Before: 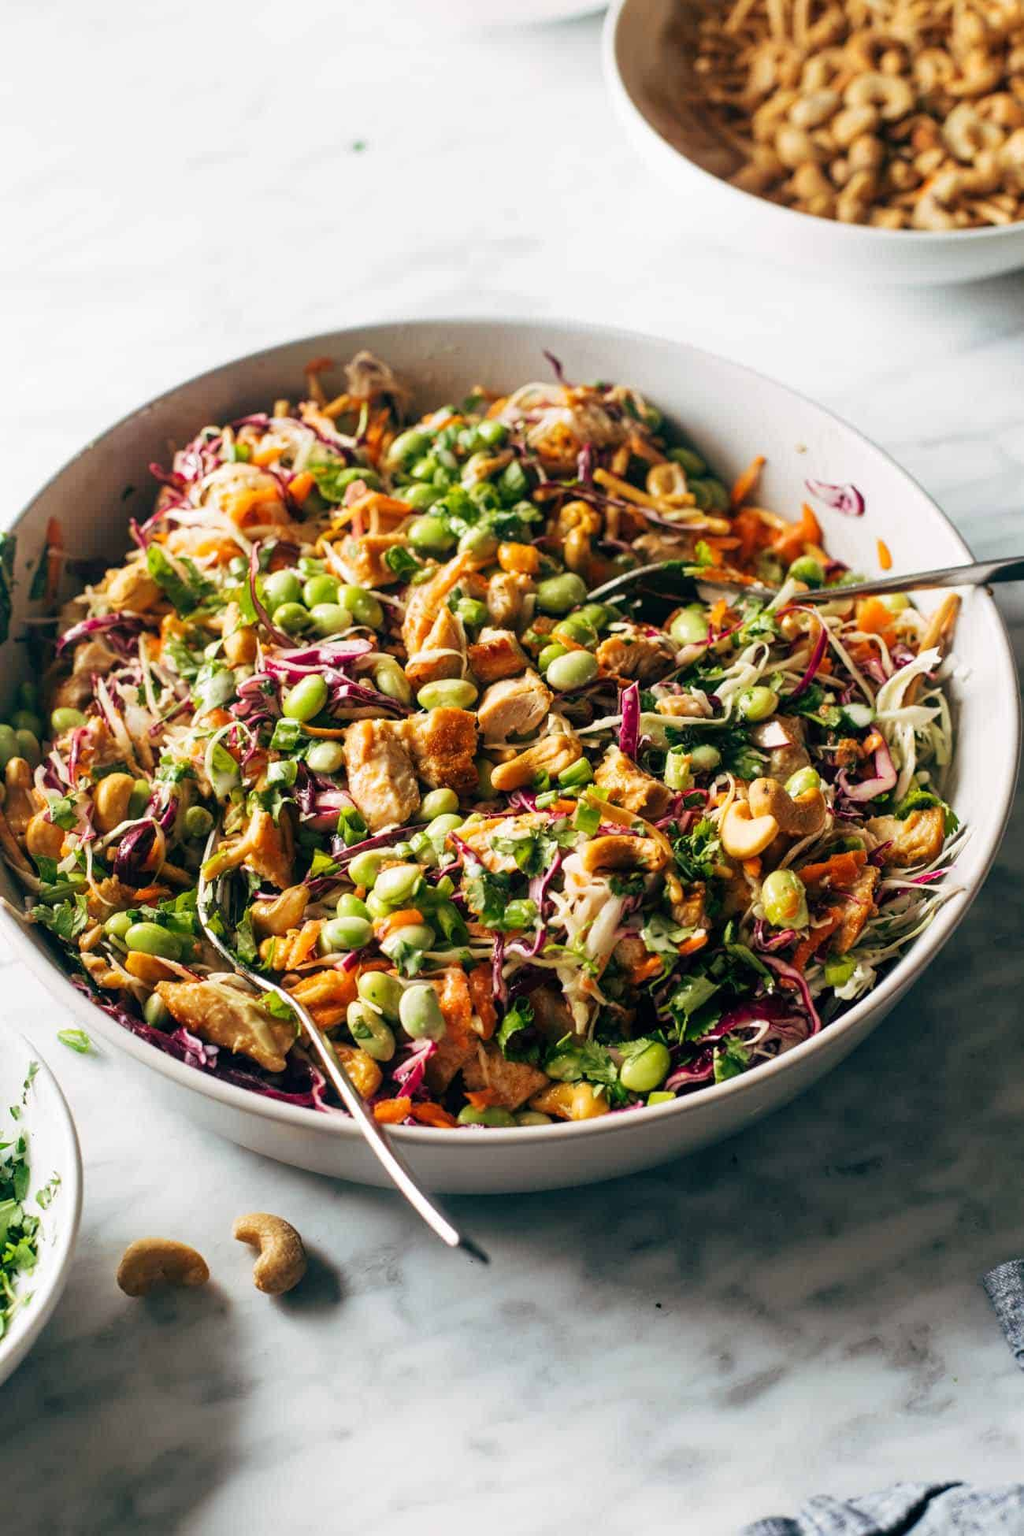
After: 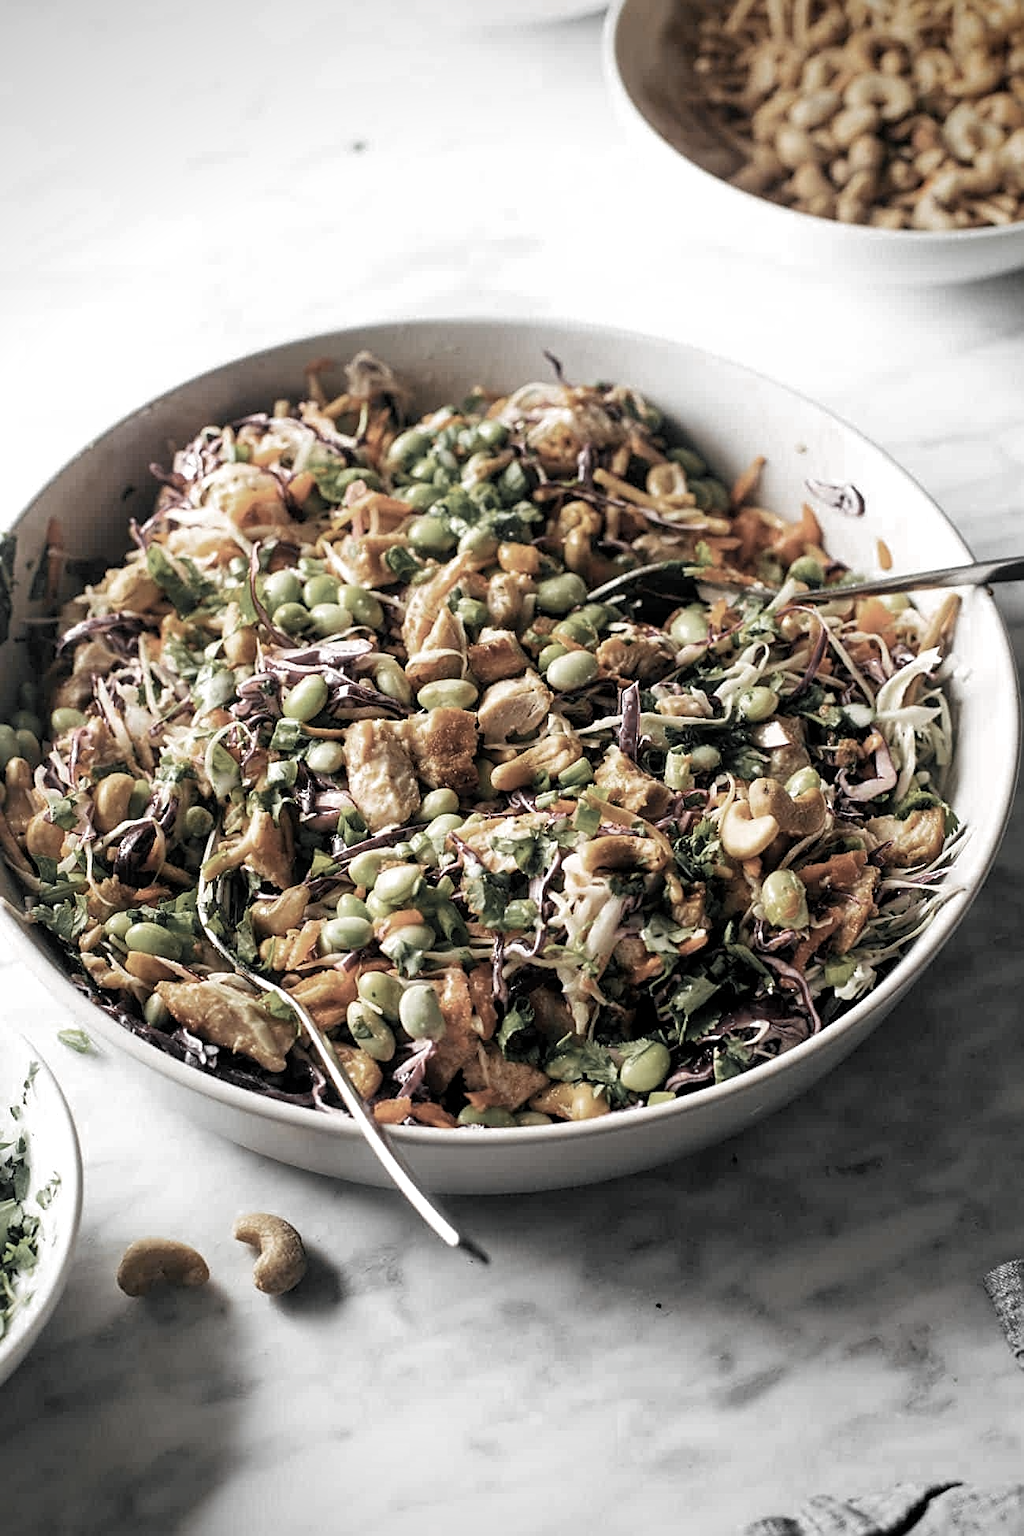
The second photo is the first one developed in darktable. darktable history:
sharpen: on, module defaults
vignetting: saturation 0.387
exposure: black level correction 0.002, exposure 0.148 EV, compensate highlight preservation false
color zones: curves: ch0 [(0, 0.613) (0.01, 0.613) (0.245, 0.448) (0.498, 0.529) (0.642, 0.665) (0.879, 0.777) (0.99, 0.613)]; ch1 [(0, 0.035) (0.121, 0.189) (0.259, 0.197) (0.415, 0.061) (0.589, 0.022) (0.732, 0.022) (0.857, 0.026) (0.991, 0.053)]
